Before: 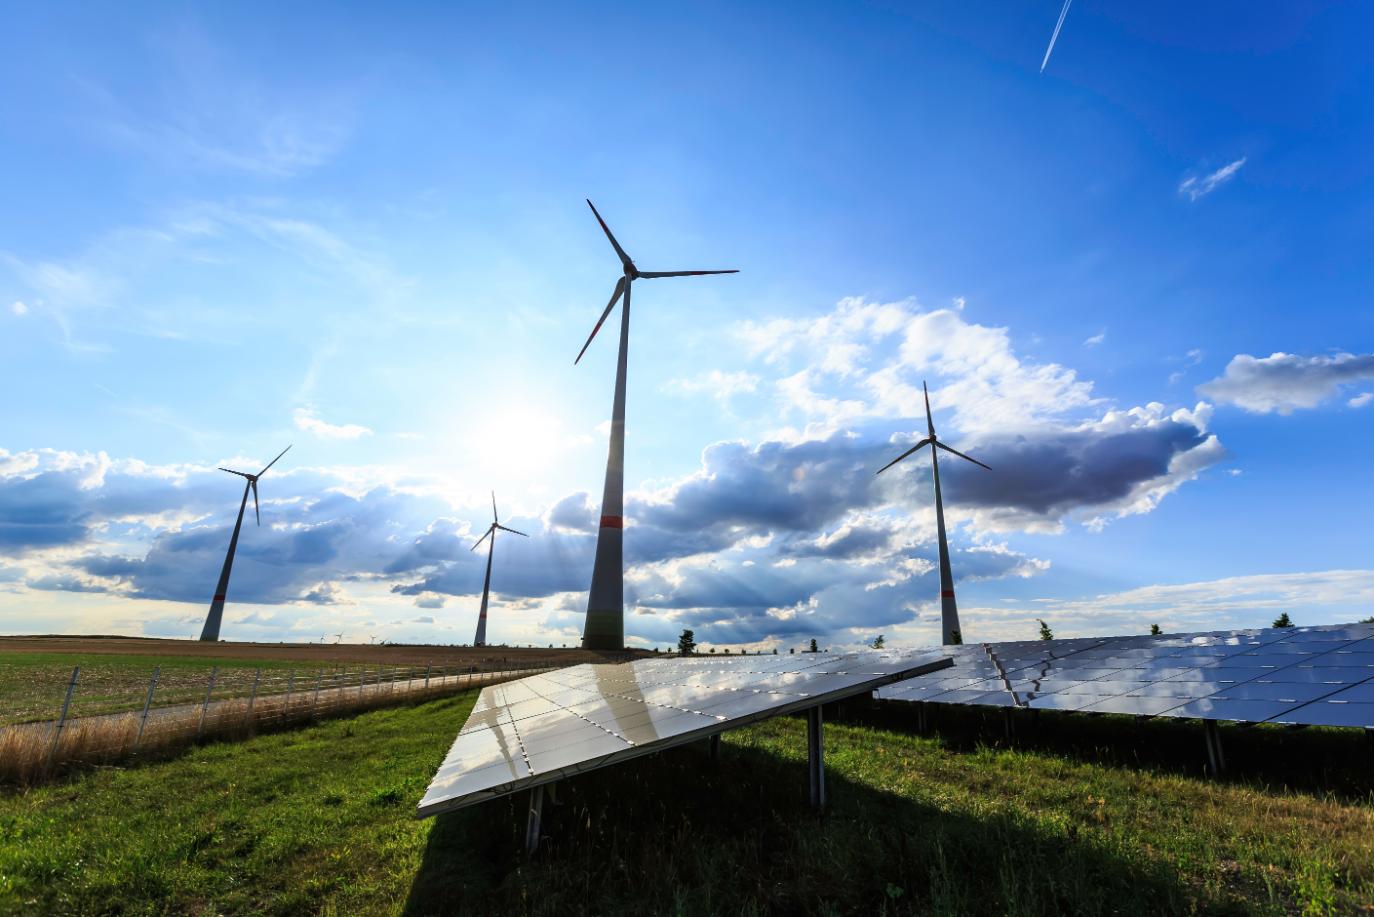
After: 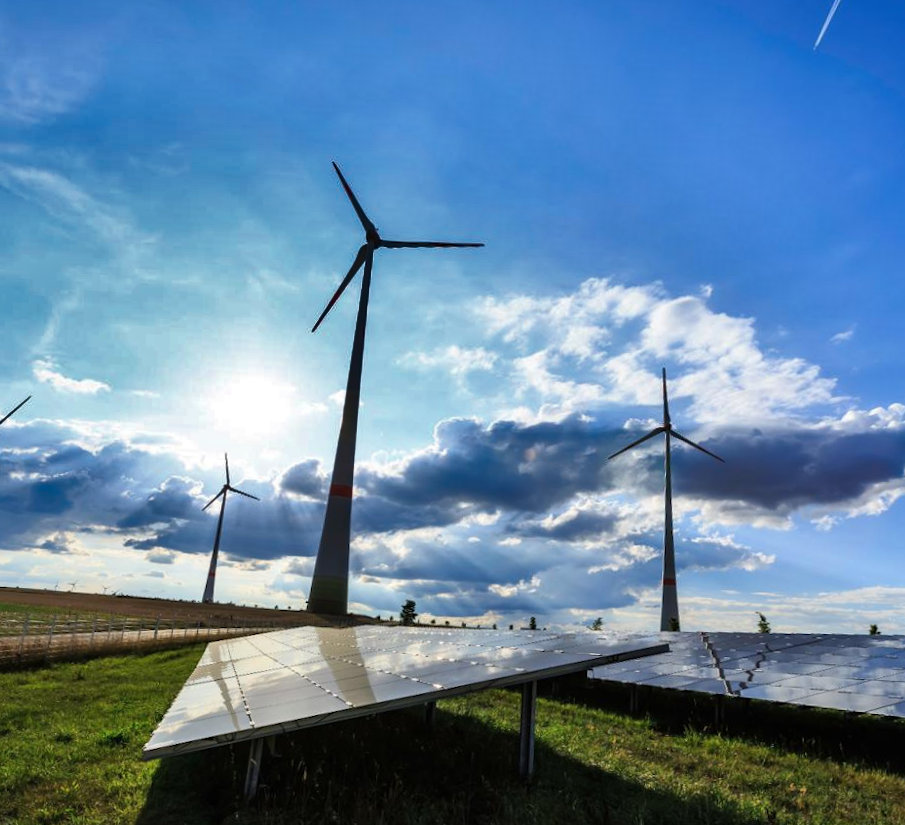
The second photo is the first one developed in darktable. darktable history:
crop and rotate: angle -3.27°, left 14.277%, top 0.028%, right 10.766%, bottom 0.028%
rotate and perspective: rotation 0.074°, lens shift (vertical) 0.096, lens shift (horizontal) -0.041, crop left 0.043, crop right 0.952, crop top 0.024, crop bottom 0.979
shadows and highlights: shadows 19.13, highlights -83.41, soften with gaussian
